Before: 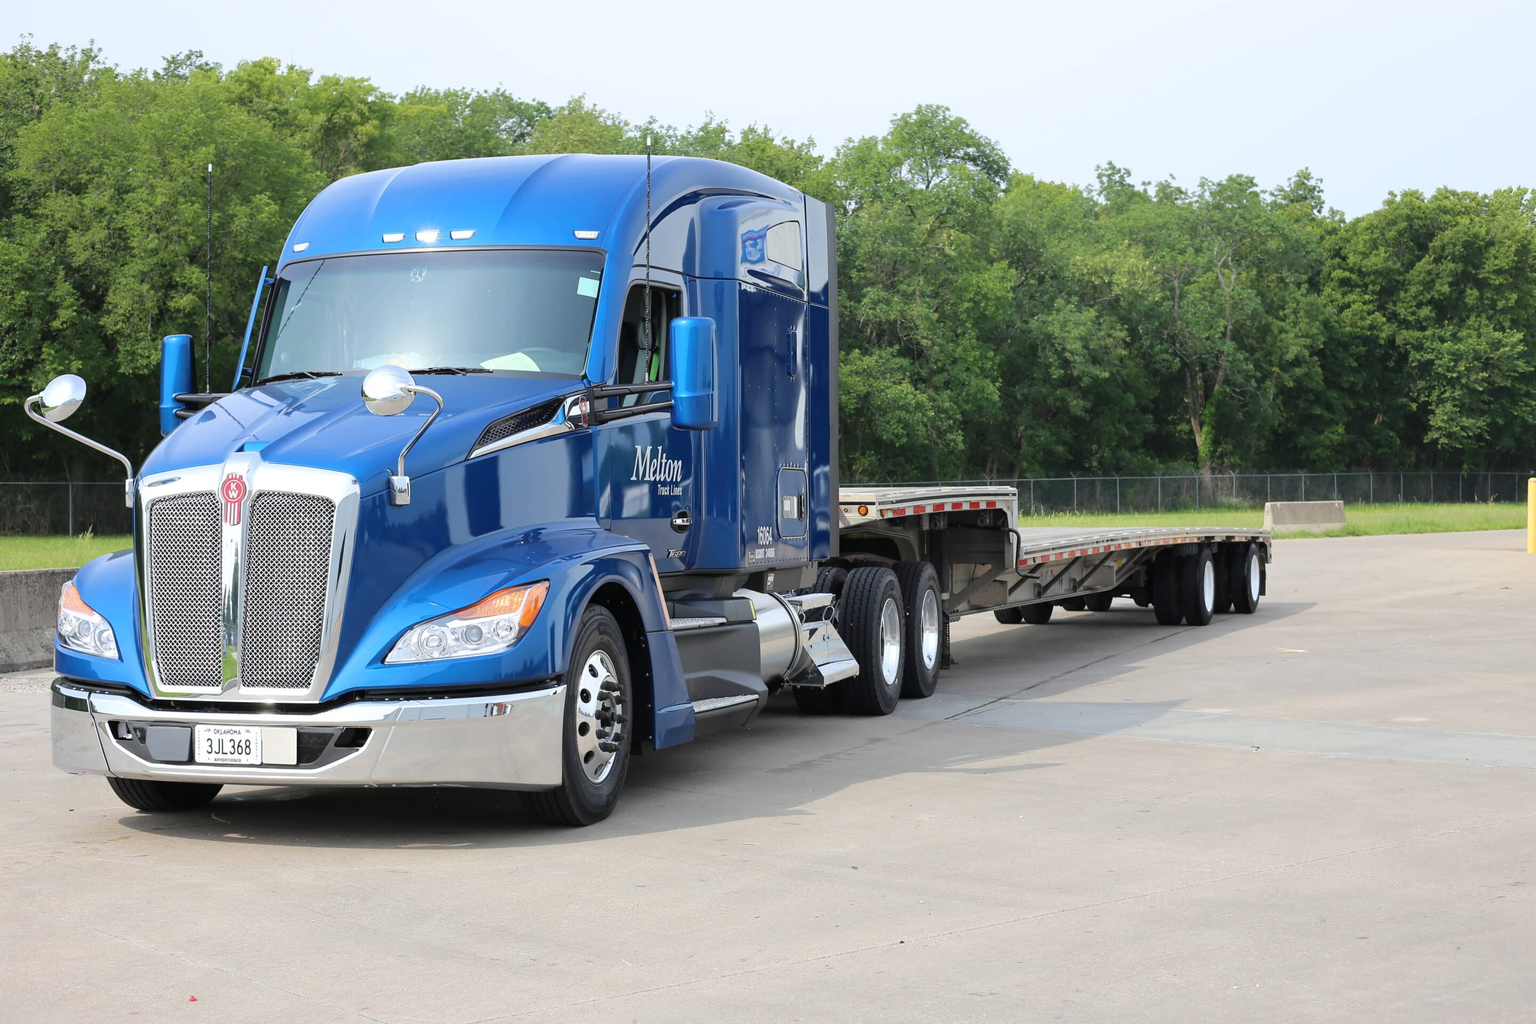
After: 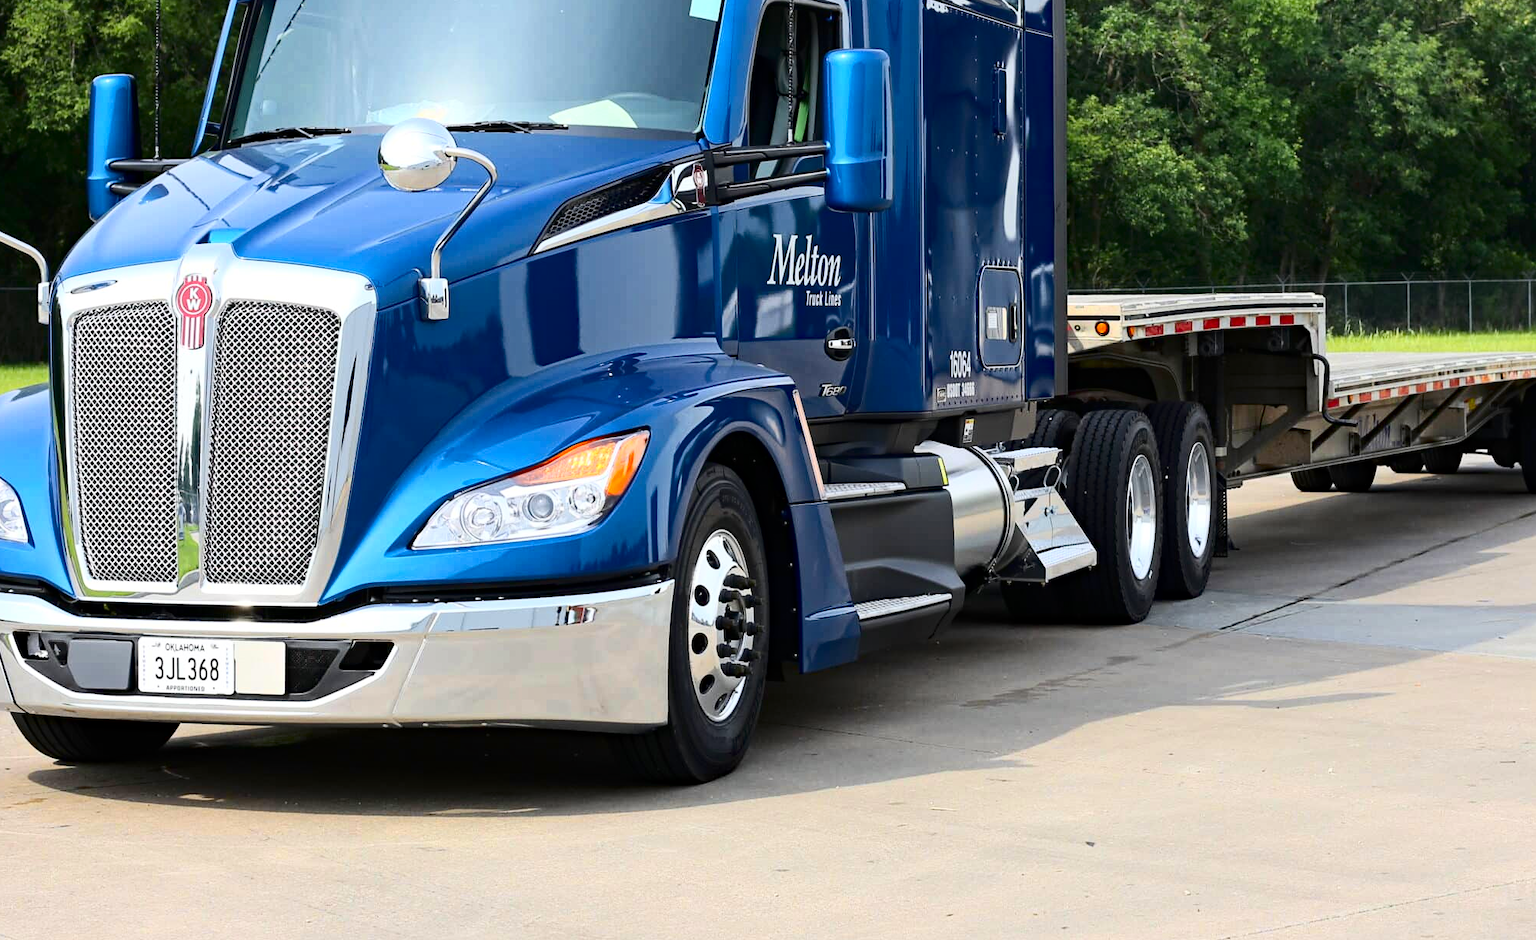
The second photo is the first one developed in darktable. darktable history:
haze removal: strength 0.29, distance 0.25, compatibility mode true, adaptive false
crop: left 6.488%, top 27.668%, right 24.183%, bottom 8.656%
contrast brightness saturation: contrast 0.28
color zones: curves: ch0 [(0.224, 0.526) (0.75, 0.5)]; ch1 [(0.055, 0.526) (0.224, 0.761) (0.377, 0.526) (0.75, 0.5)]
